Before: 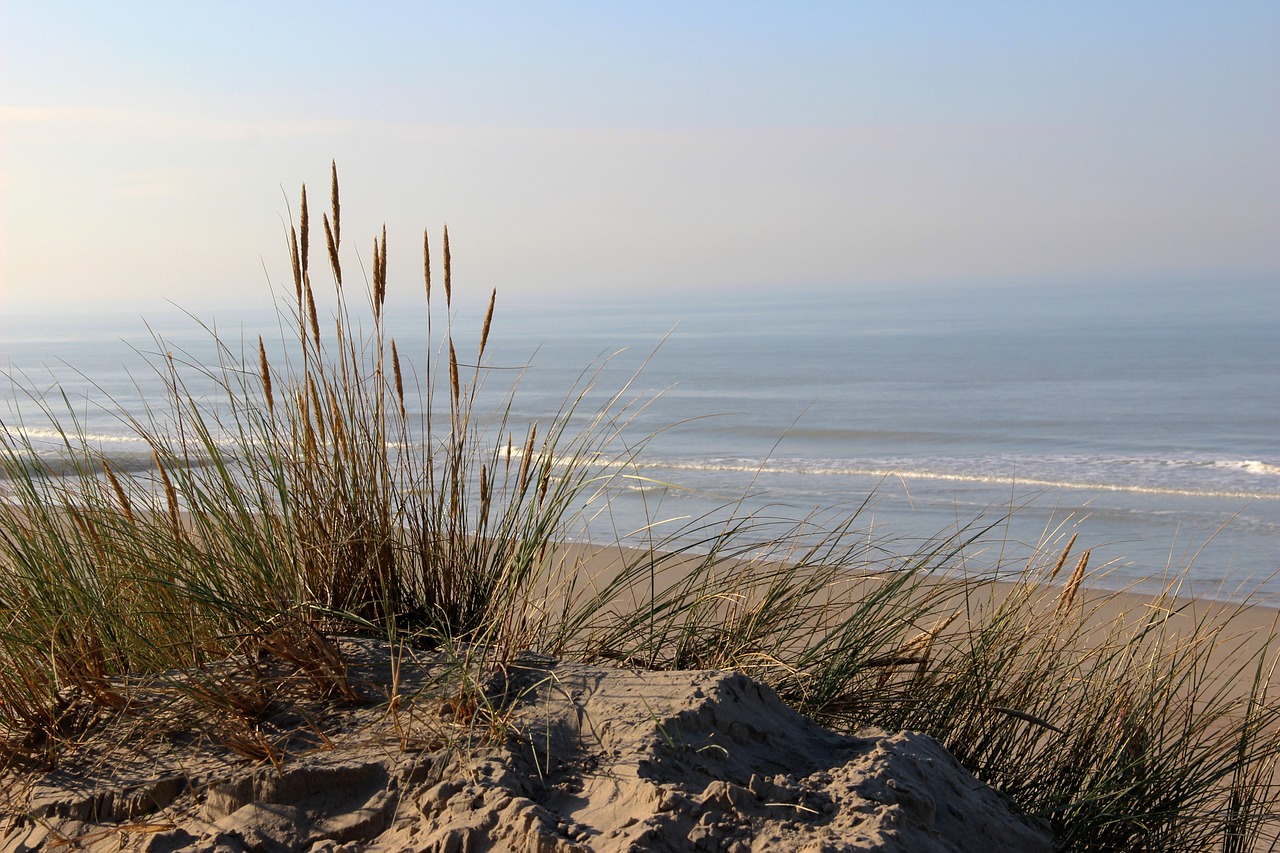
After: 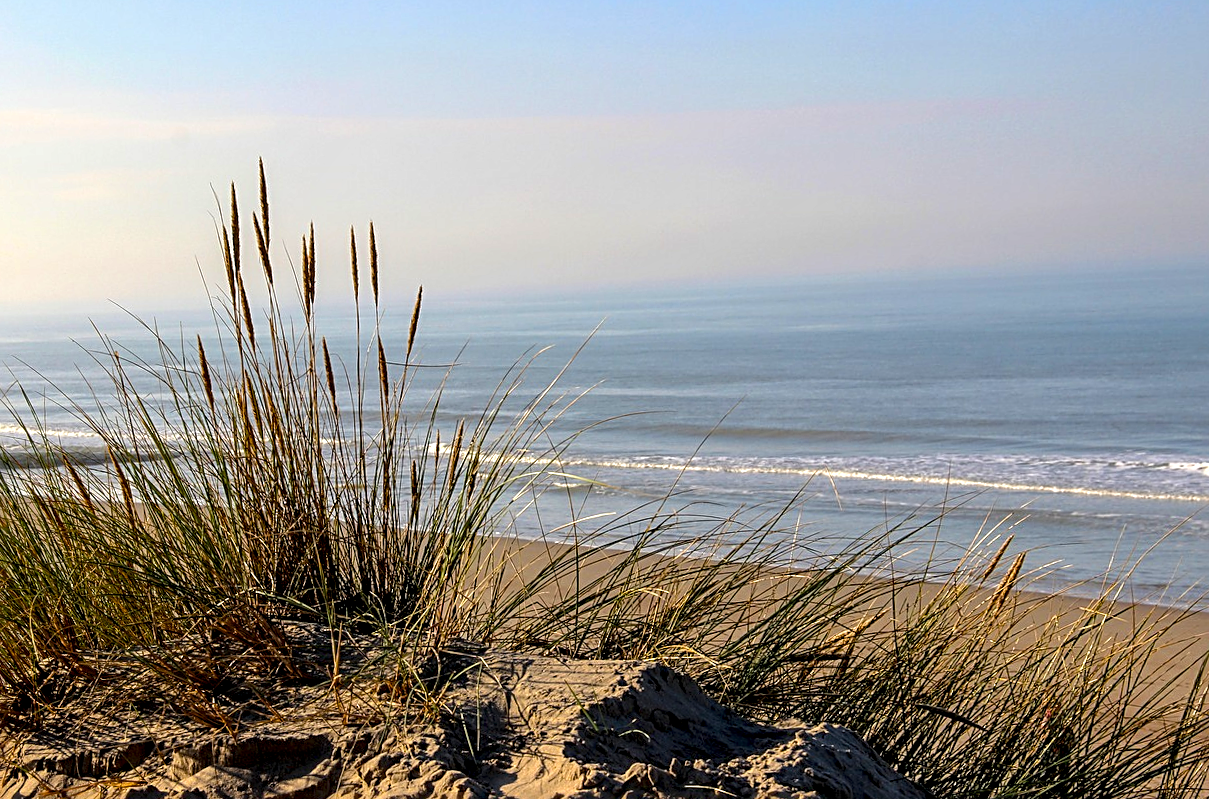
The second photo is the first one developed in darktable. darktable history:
color balance rgb: linear chroma grading › global chroma 15%, perceptual saturation grading › global saturation 30%
local contrast: highlights 65%, shadows 54%, detail 169%, midtone range 0.514
sharpen: radius 2.767
rotate and perspective: rotation 0.062°, lens shift (vertical) 0.115, lens shift (horizontal) -0.133, crop left 0.047, crop right 0.94, crop top 0.061, crop bottom 0.94
